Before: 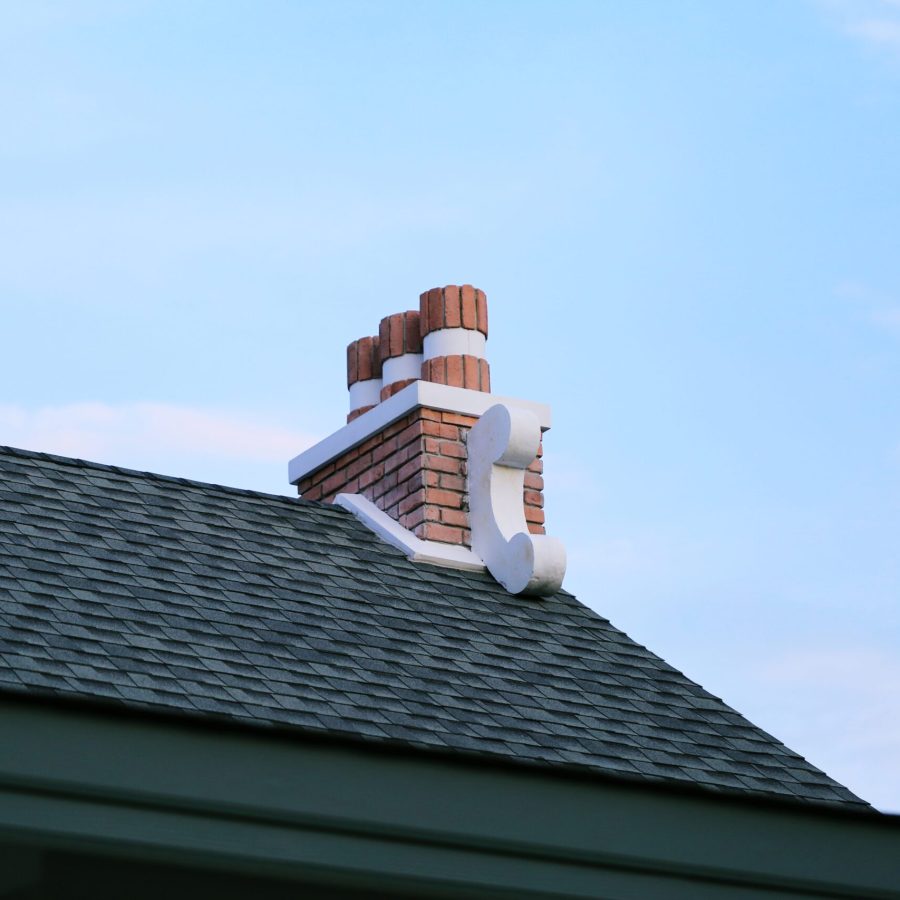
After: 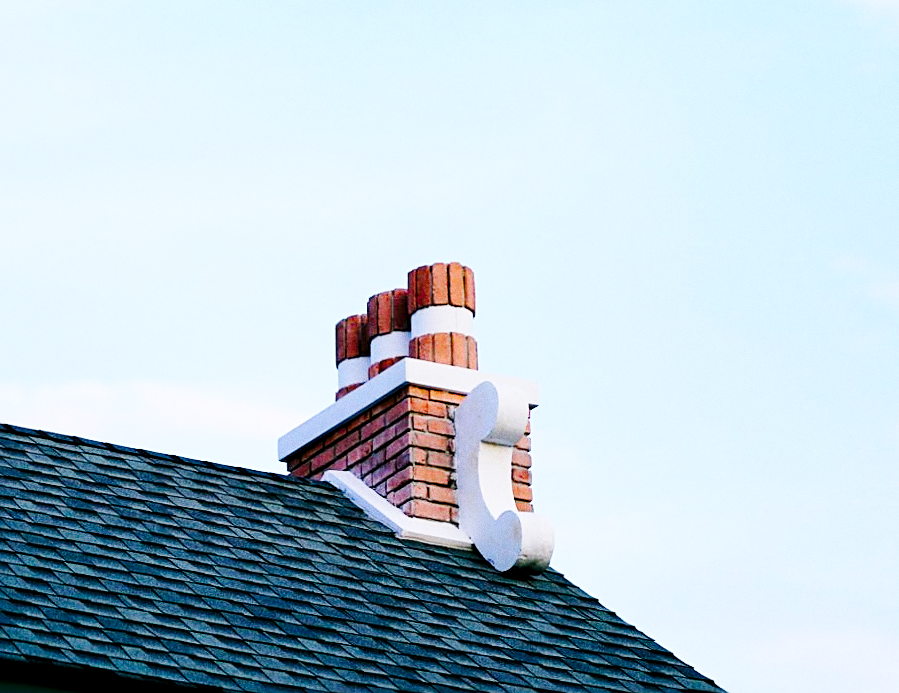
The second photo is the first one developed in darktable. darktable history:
rotate and perspective: lens shift (horizontal) -0.055, automatic cropping off
crop: top 3.857%, bottom 21.132%
sharpen: on, module defaults
base curve: curves: ch0 [(0, 0) (0.036, 0.025) (0.121, 0.166) (0.206, 0.329) (0.605, 0.79) (1, 1)], preserve colors none
grain: coarseness 0.09 ISO
color balance rgb: shadows lift › luminance -9.41%, highlights gain › luminance 17.6%, global offset › luminance -1.45%, perceptual saturation grading › highlights -17.77%, perceptual saturation grading › mid-tones 33.1%, perceptual saturation grading › shadows 50.52%, global vibrance 24.22%
